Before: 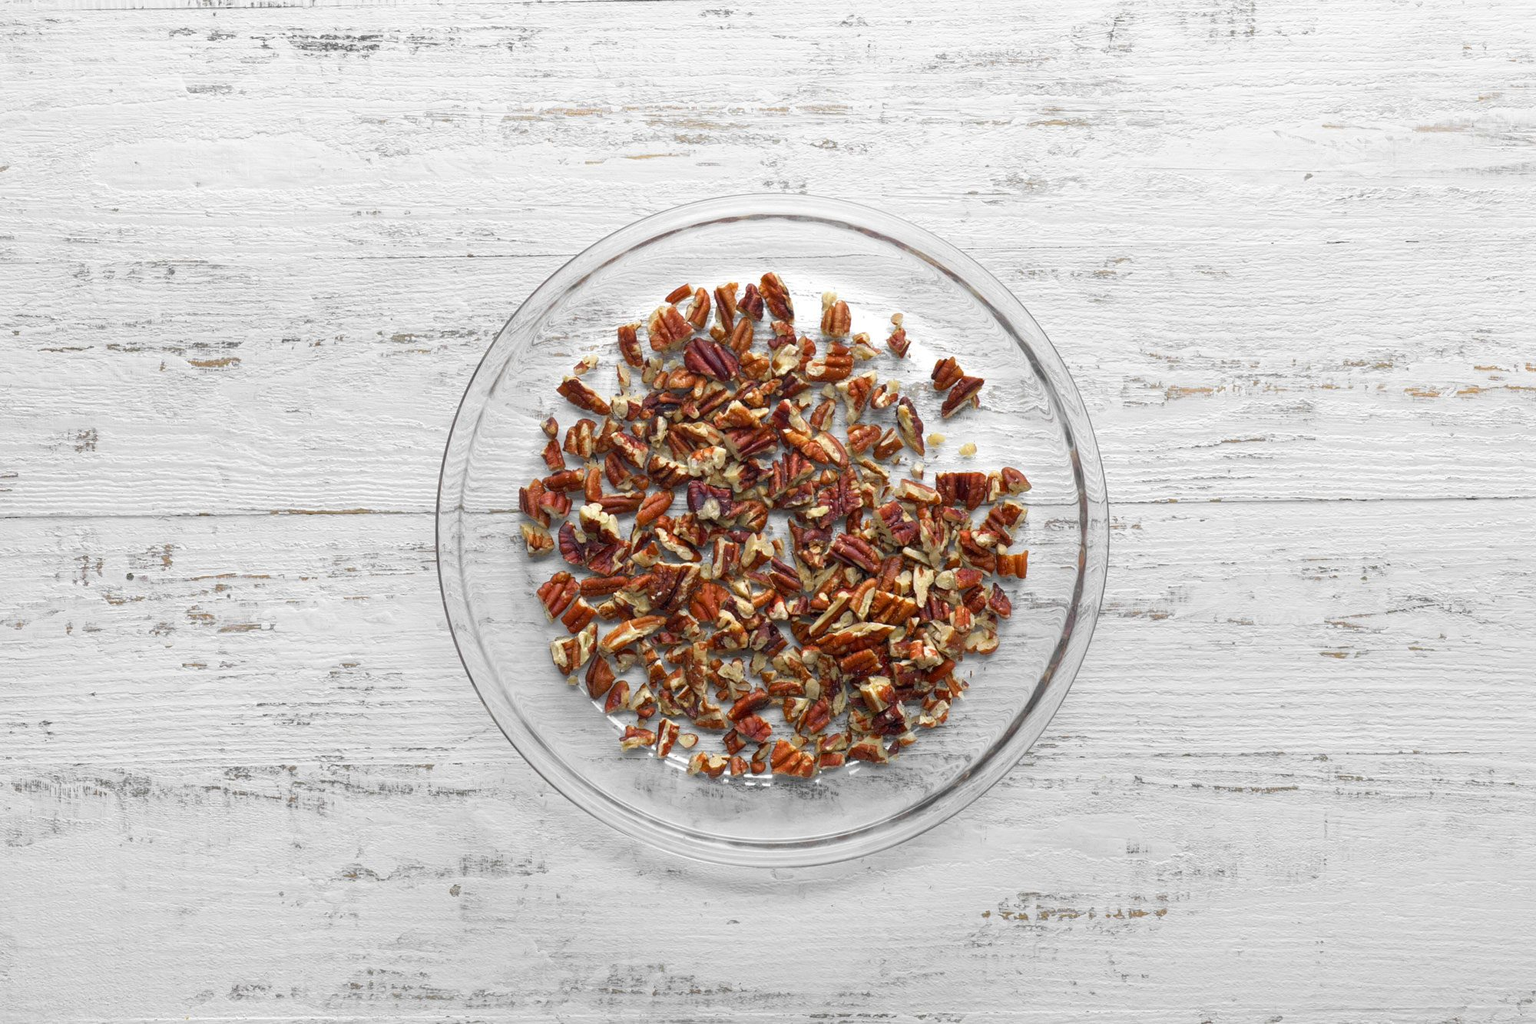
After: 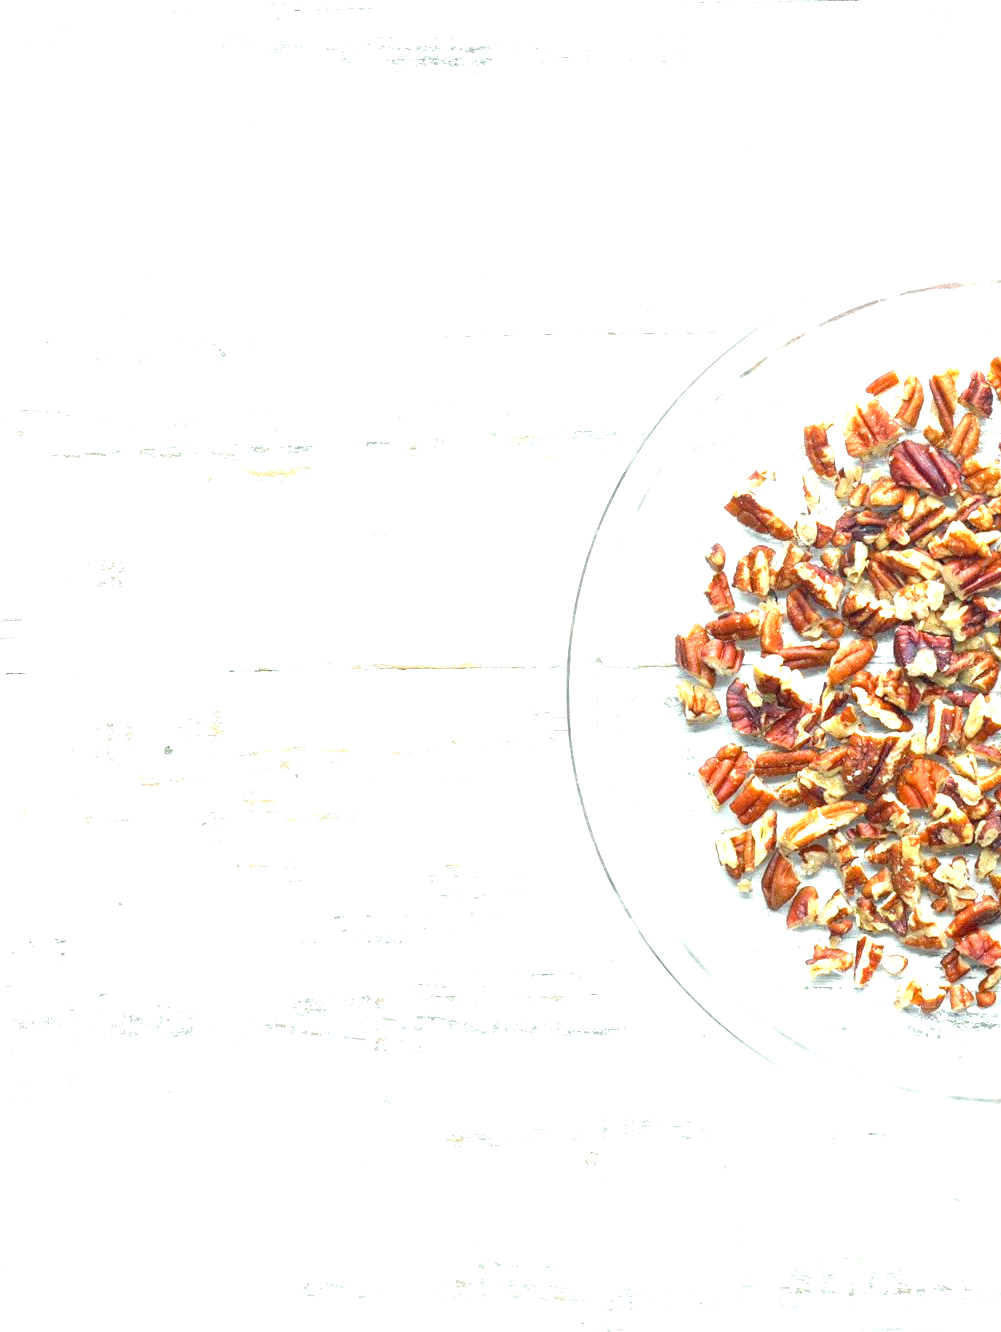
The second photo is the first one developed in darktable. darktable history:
crop and rotate: left 0.052%, top 0%, right 49.856%
exposure: black level correction 0, exposure 1.888 EV, compensate highlight preservation false
color correction: highlights a* -6.51, highlights b* 0.699
